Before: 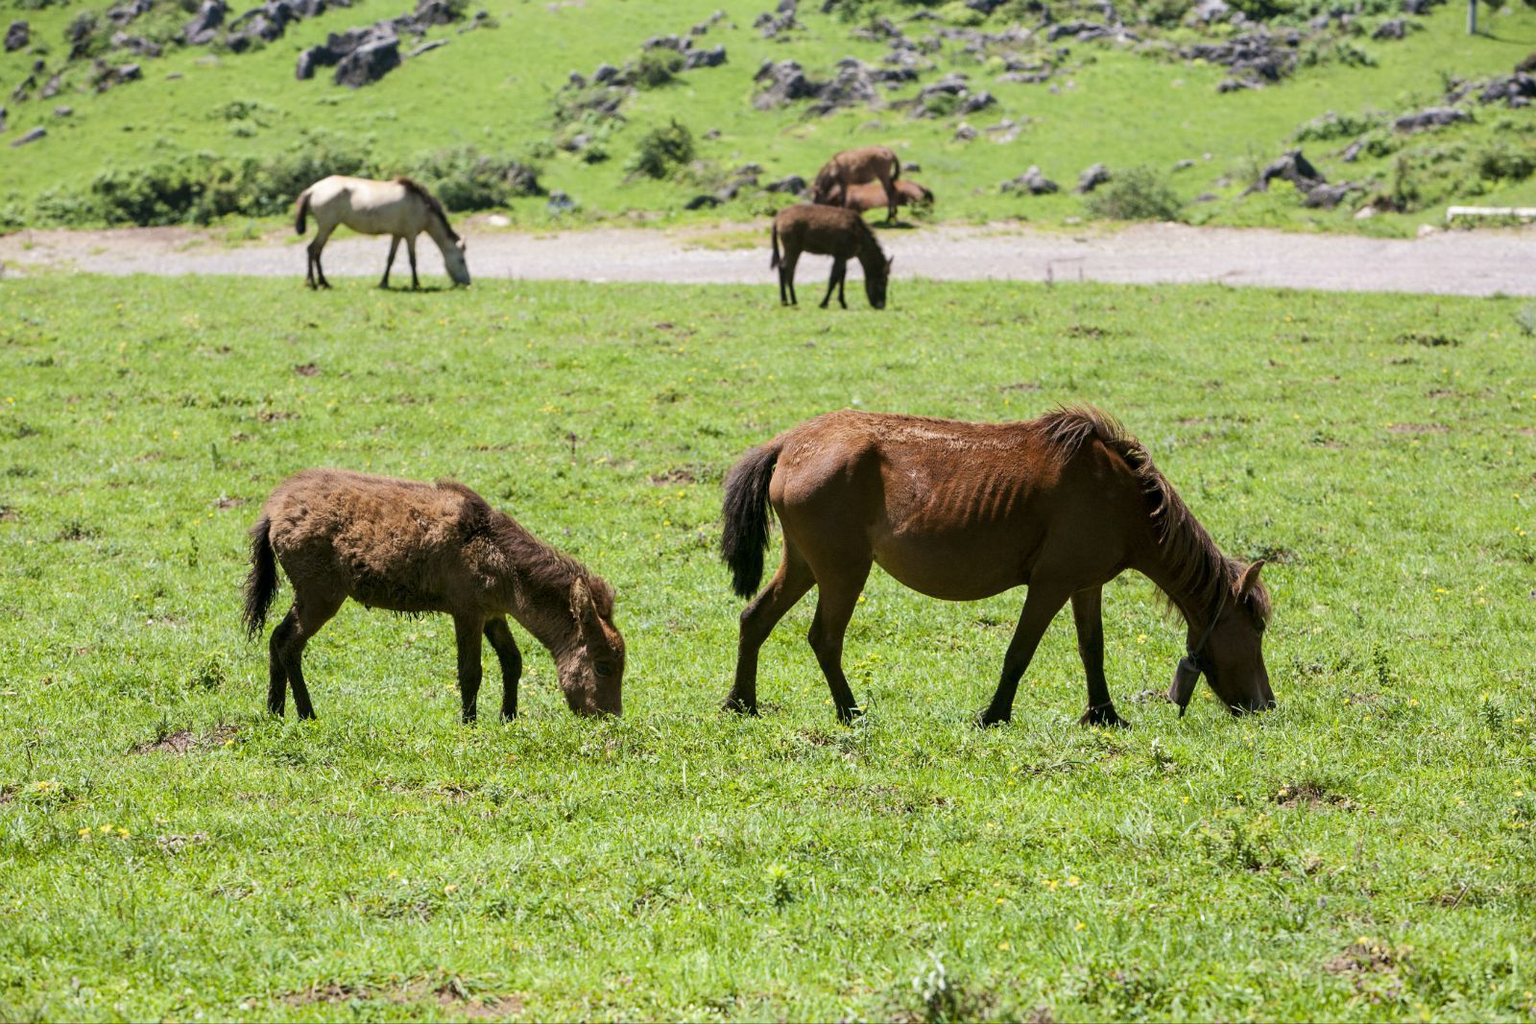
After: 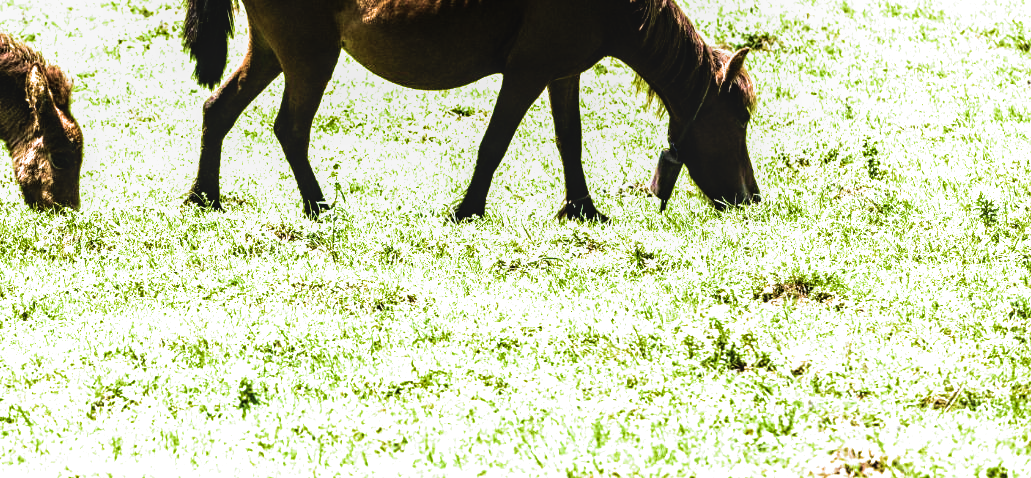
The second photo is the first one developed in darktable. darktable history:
filmic rgb: black relative exposure -8.2 EV, white relative exposure 2.2 EV, threshold 3 EV, hardness 7.11, latitude 75%, contrast 1.325, highlights saturation mix -2%, shadows ↔ highlights balance 30%, preserve chrominance RGB euclidean norm, color science v5 (2021), contrast in shadows safe, contrast in highlights safe, enable highlight reconstruction true
exposure: black level correction 0, exposure 0.7 EV, compensate exposure bias true, compensate highlight preservation false
crop and rotate: left 35.509%, top 50.238%, bottom 4.934%
local contrast: on, module defaults
color balance rgb: global offset › luminance 0.71%, perceptual saturation grading › global saturation -11.5%, perceptual brilliance grading › highlights 17.77%, perceptual brilliance grading › mid-tones 31.71%, perceptual brilliance grading › shadows -31.01%, global vibrance 50%
velvia: strength 67.07%, mid-tones bias 0.972
